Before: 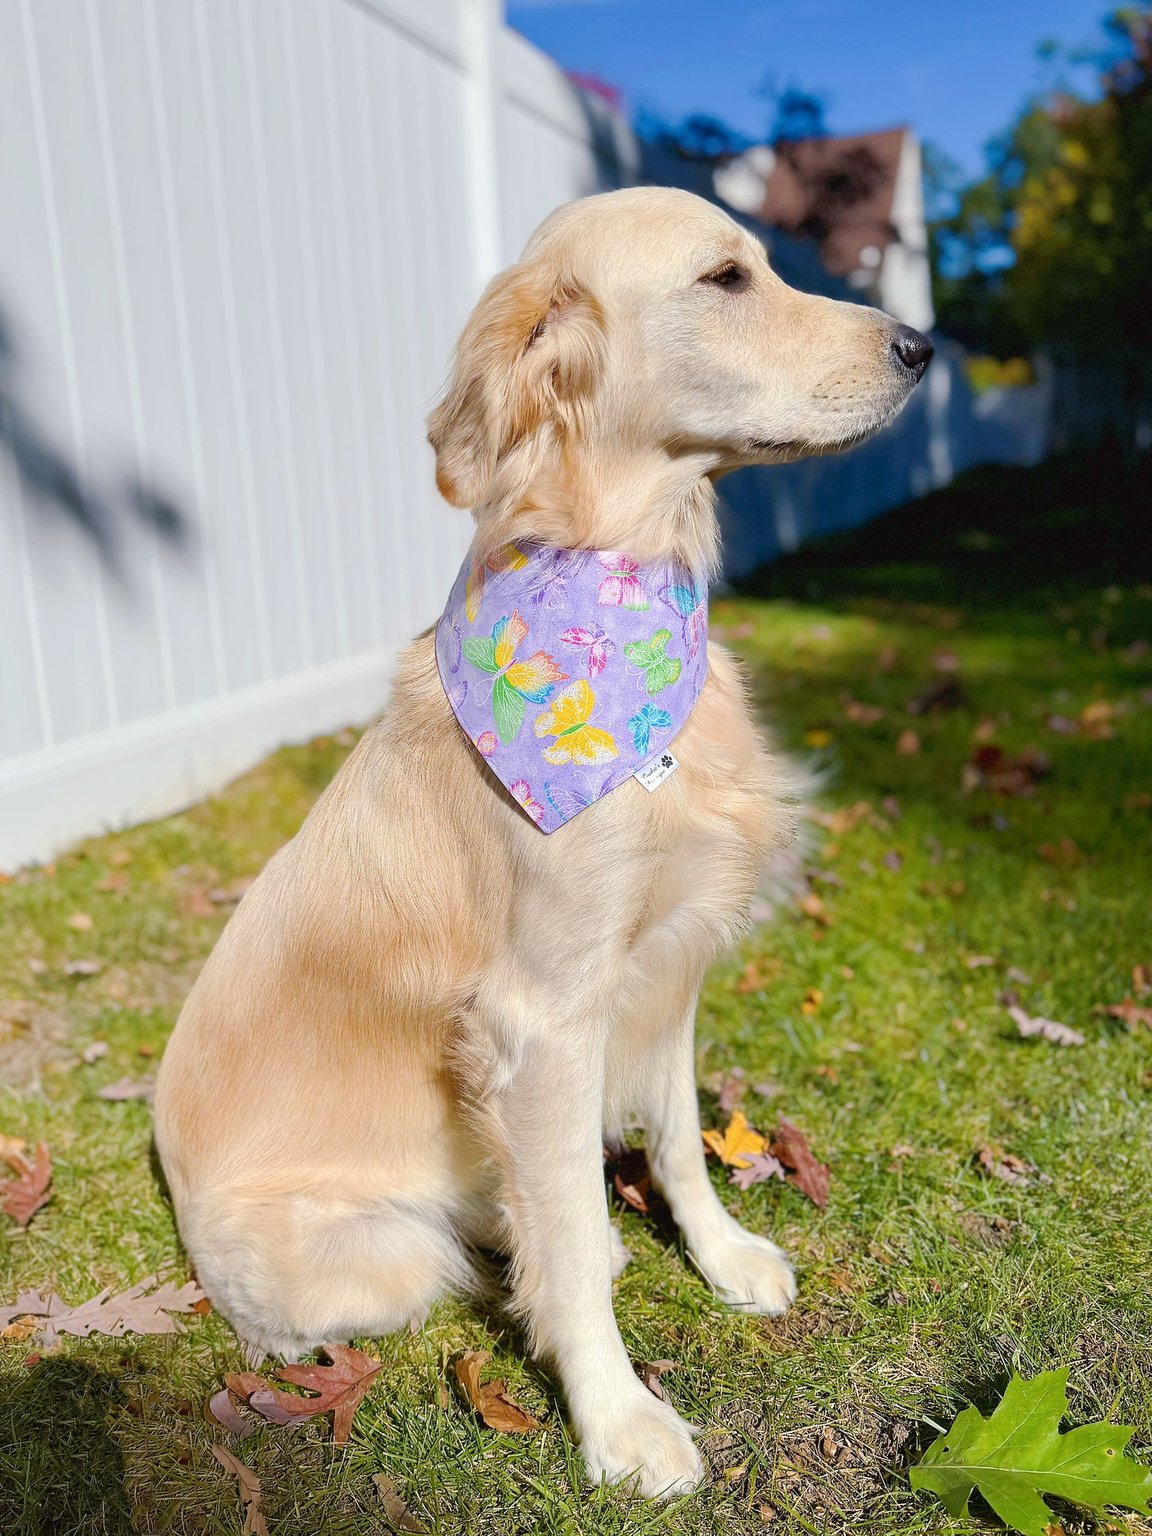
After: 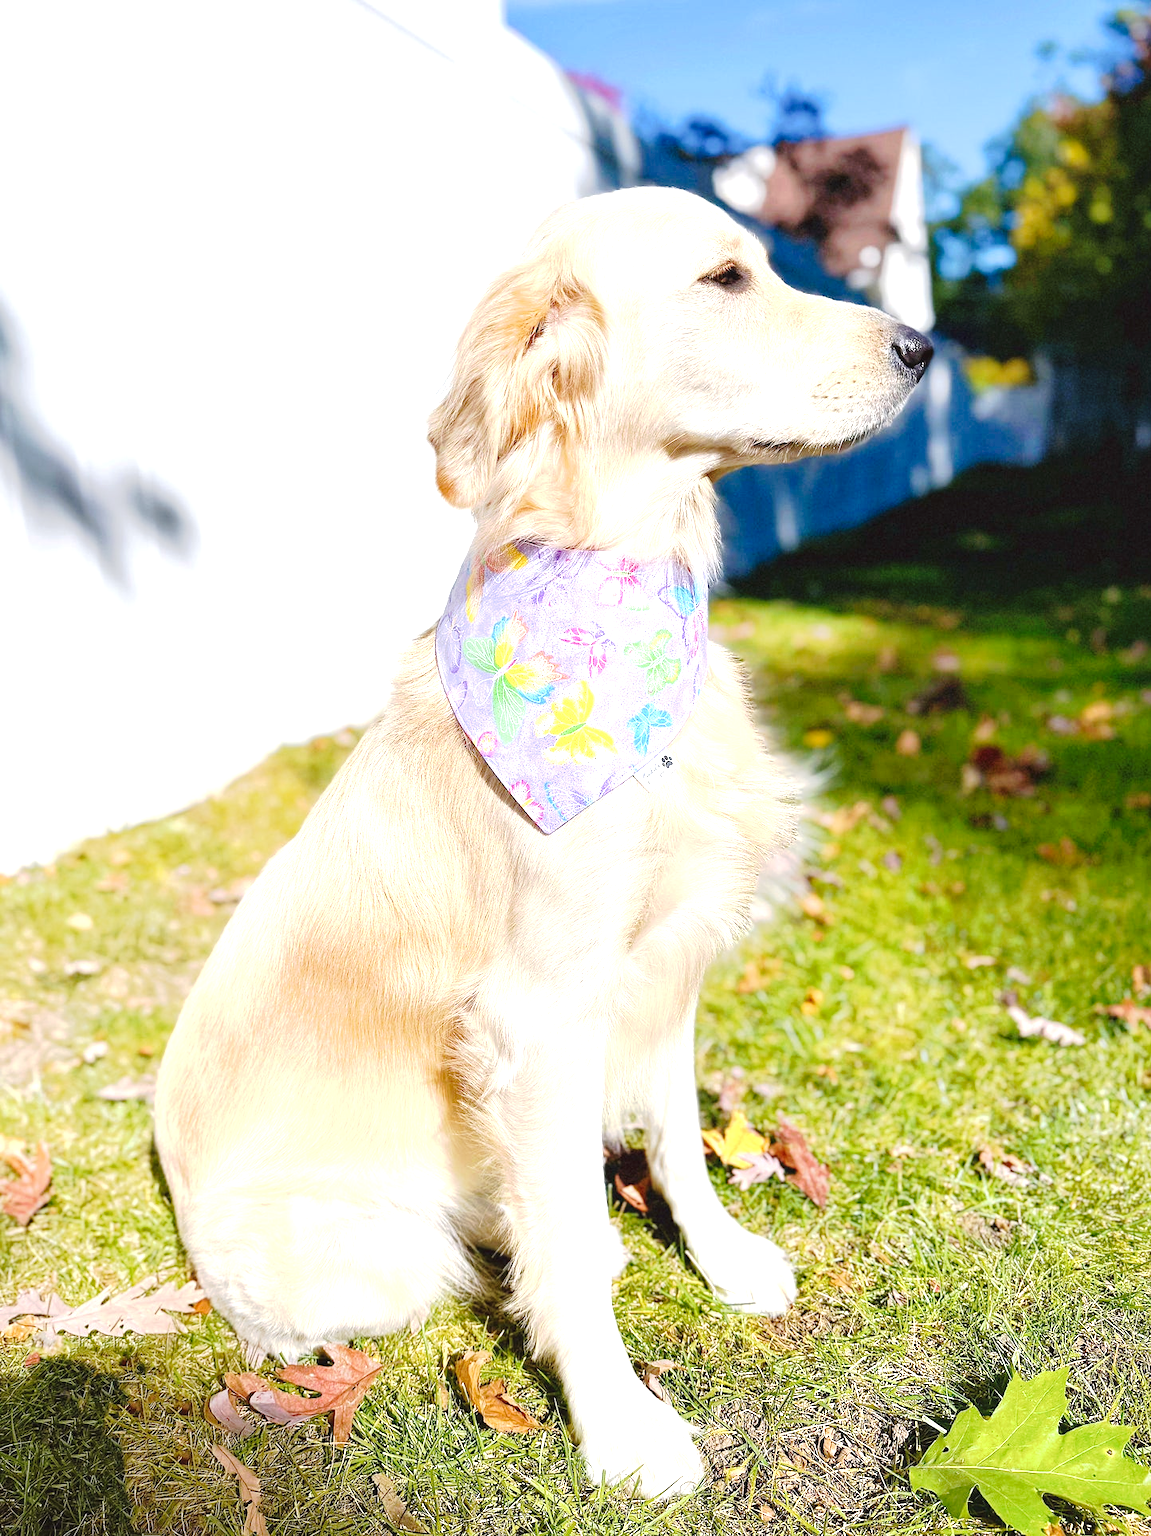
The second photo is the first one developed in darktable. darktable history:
tone curve: curves: ch0 [(0, 0) (0.003, 0.031) (0.011, 0.041) (0.025, 0.054) (0.044, 0.06) (0.069, 0.083) (0.1, 0.108) (0.136, 0.135) (0.177, 0.179) (0.224, 0.231) (0.277, 0.294) (0.335, 0.378) (0.399, 0.463) (0.468, 0.552) (0.543, 0.627) (0.623, 0.694) (0.709, 0.776) (0.801, 0.849) (0.898, 0.905) (1, 1)], preserve colors none
local contrast: highlights 100%, shadows 100%, detail 120%, midtone range 0.2
exposure: black level correction 0, exposure 1 EV, compensate exposure bias true, compensate highlight preservation false
